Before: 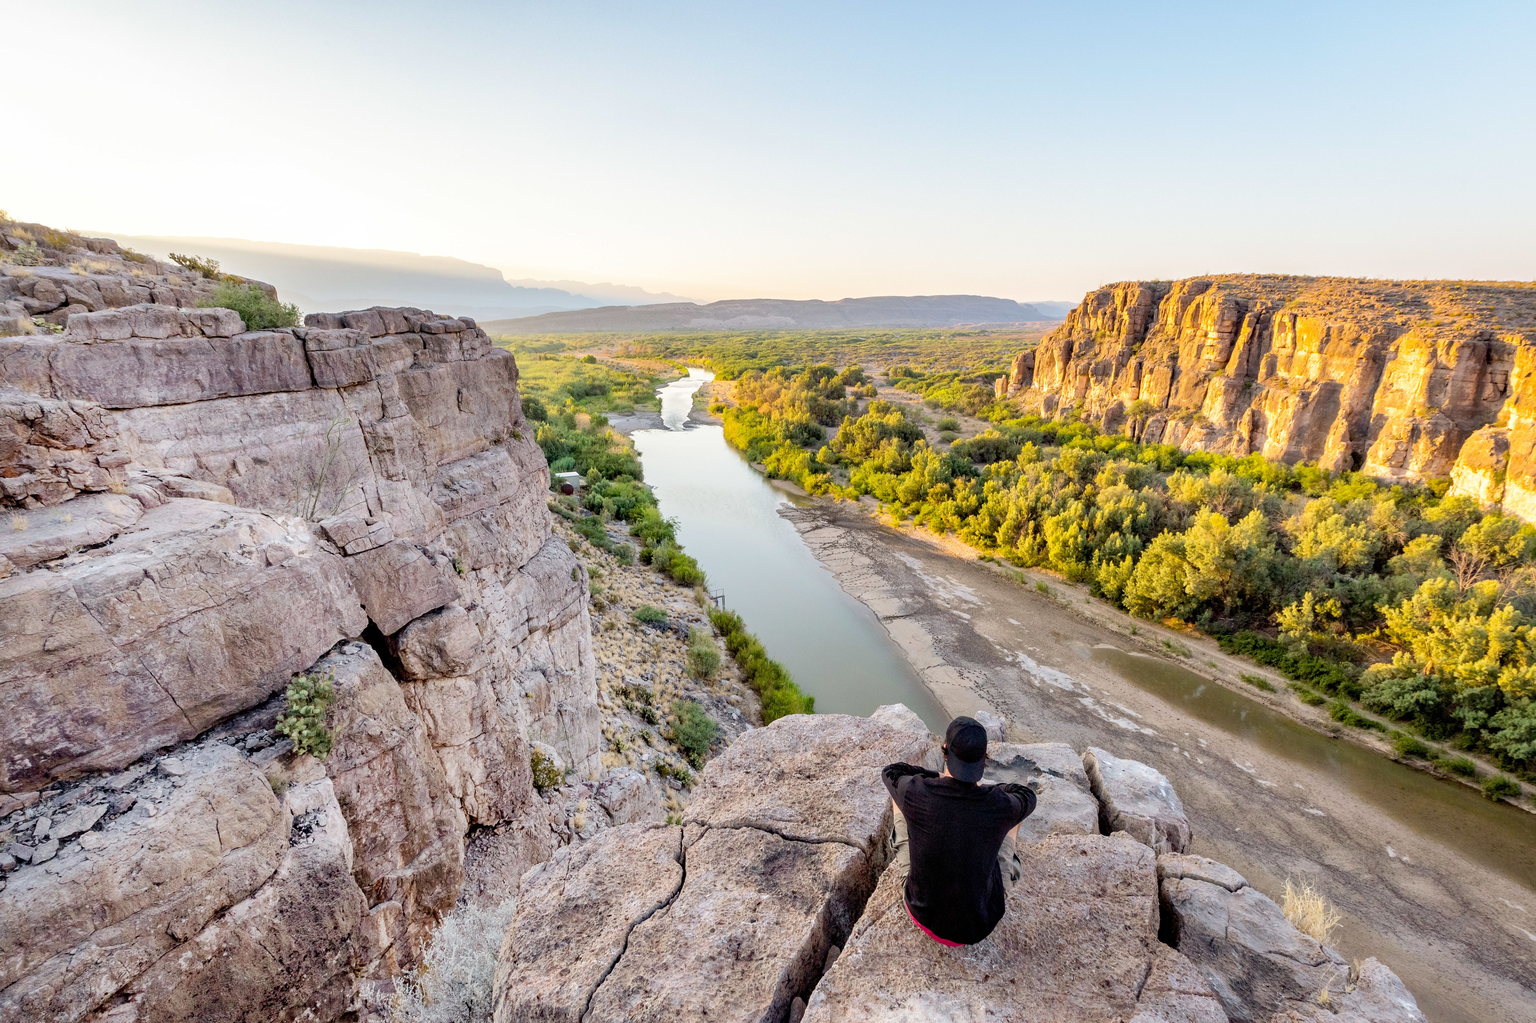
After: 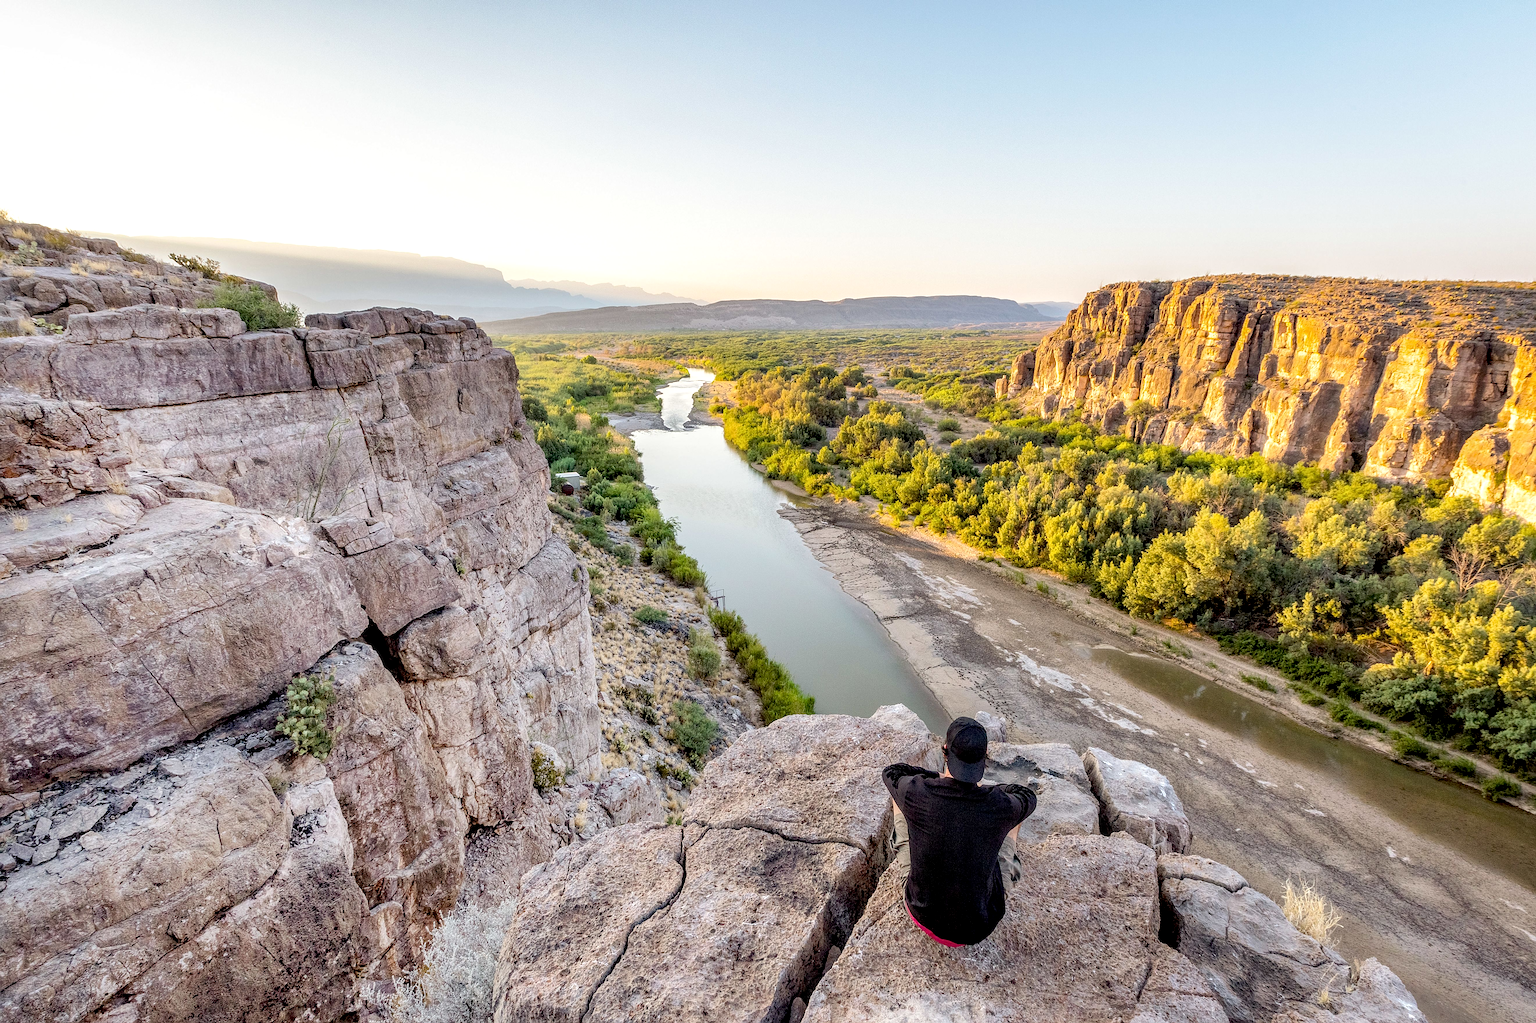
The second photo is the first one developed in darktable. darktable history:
sharpen: on, module defaults
local contrast: detail 130%
